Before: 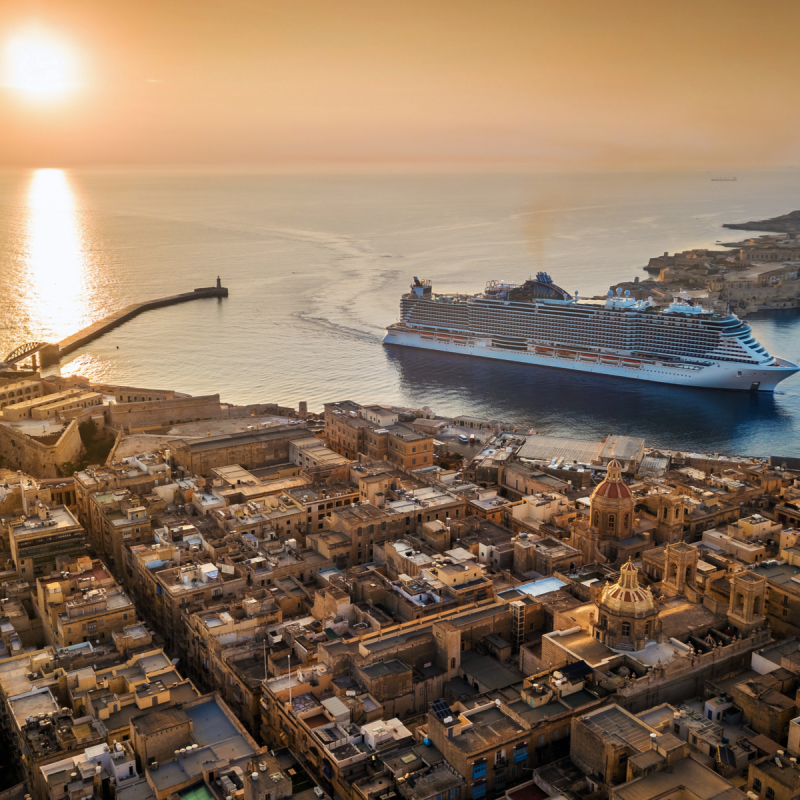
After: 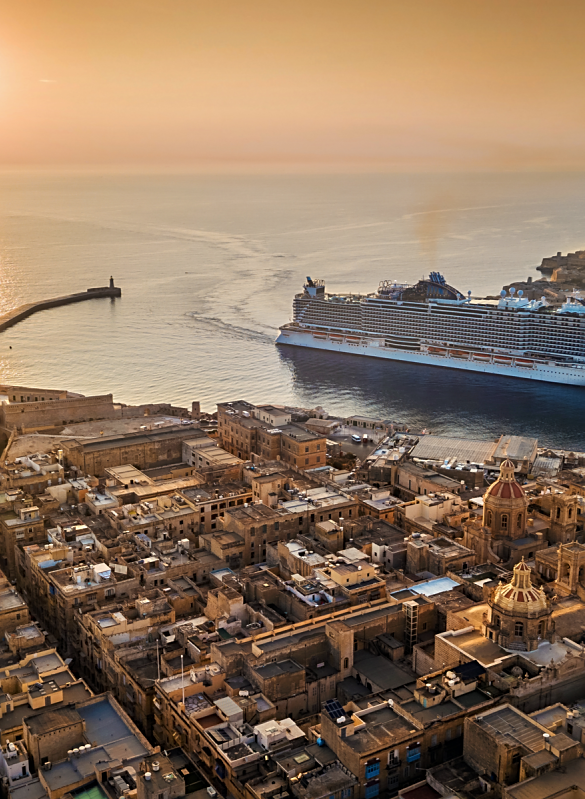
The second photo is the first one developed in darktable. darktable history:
sharpen: on, module defaults
crop: left 13.486%, top 0%, right 13.267%
